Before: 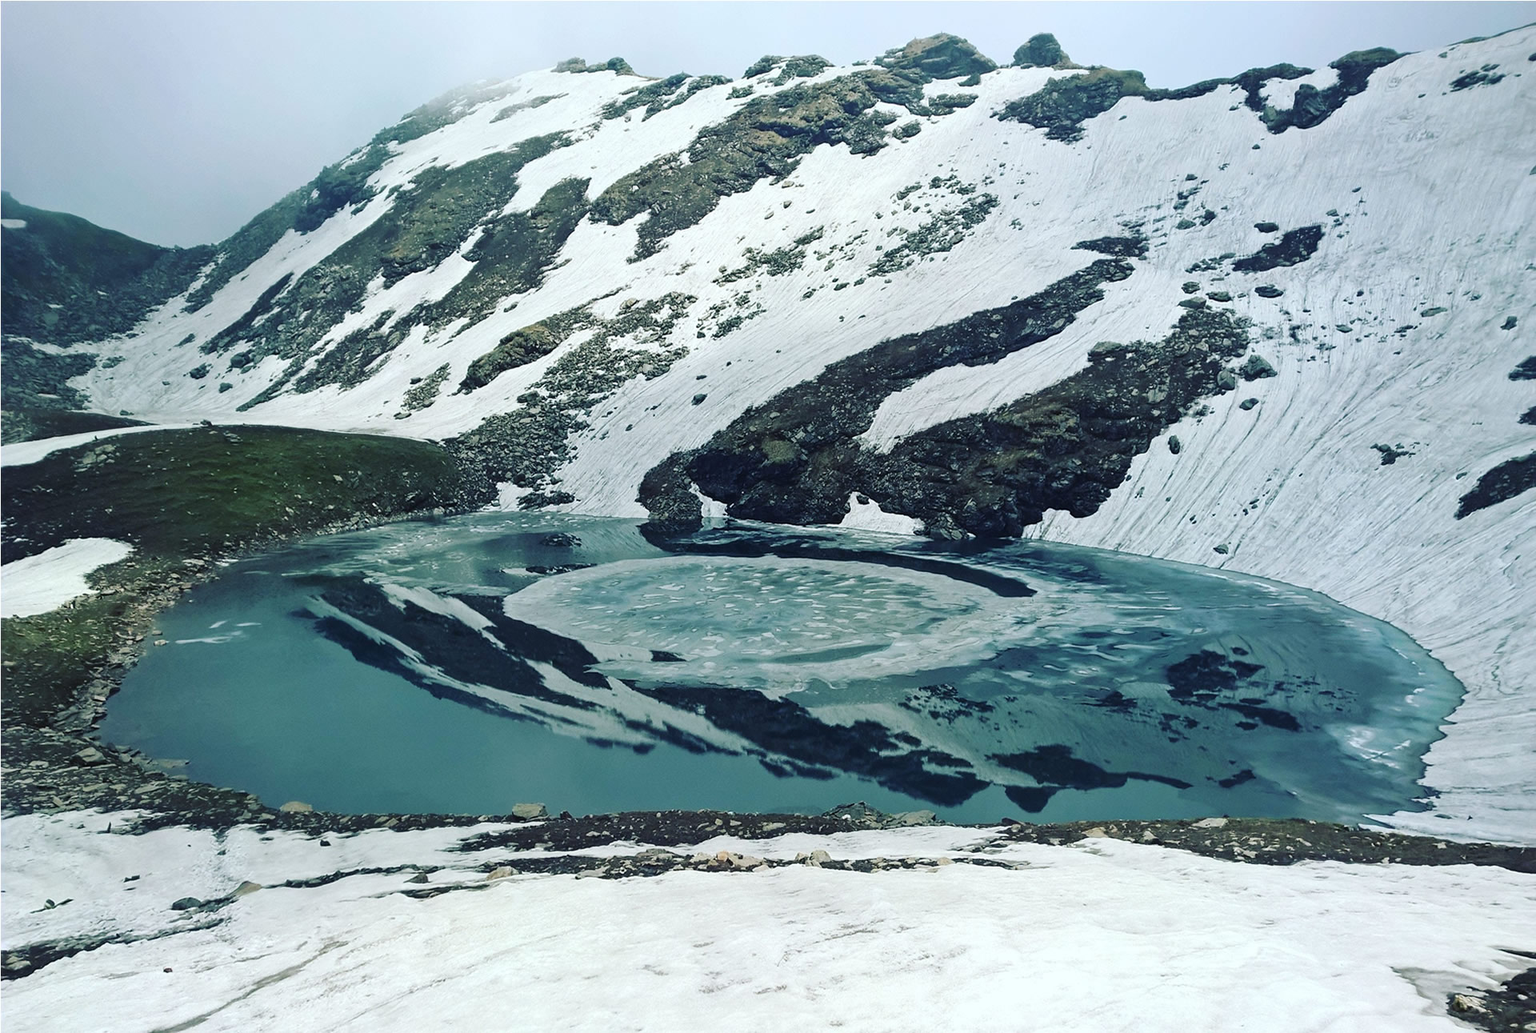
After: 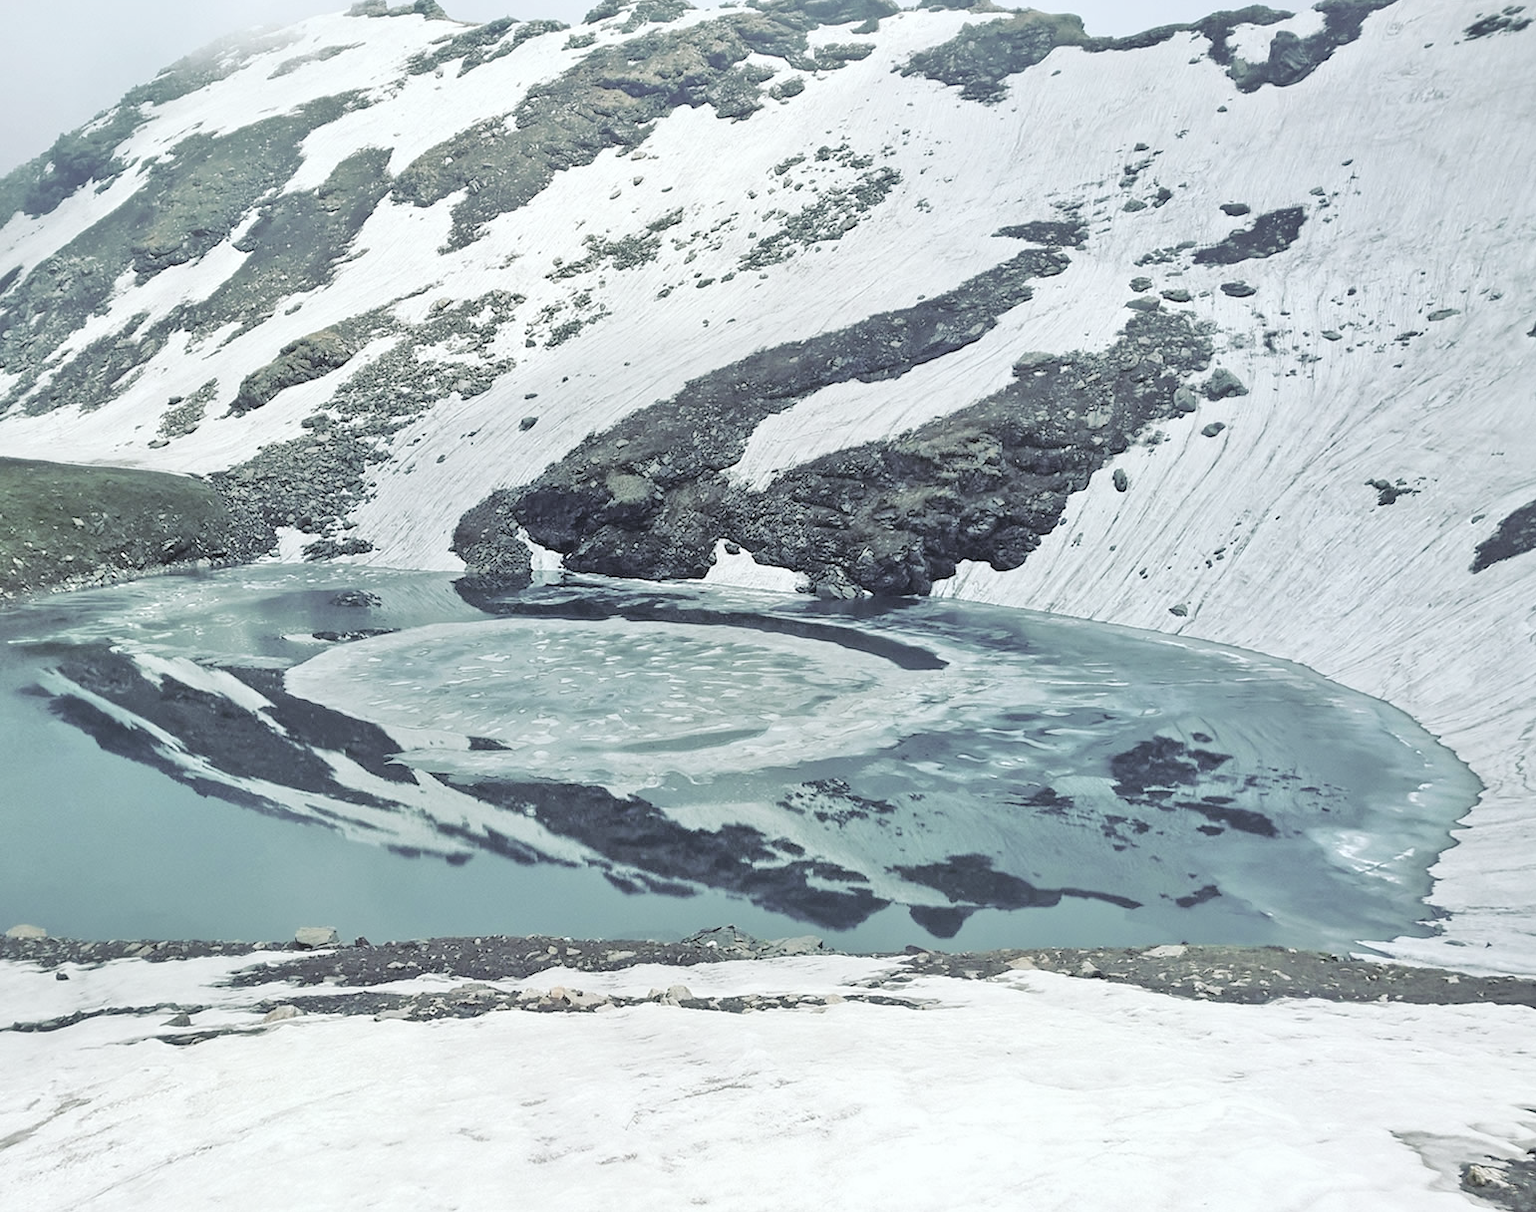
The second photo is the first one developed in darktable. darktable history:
tone equalizer: -7 EV 0.15 EV, -6 EV 0.6 EV, -5 EV 1.15 EV, -4 EV 1.33 EV, -3 EV 1.15 EV, -2 EV 0.6 EV, -1 EV 0.15 EV, mask exposure compensation -0.5 EV
crop and rotate: left 17.959%, top 5.771%, right 1.742%
contrast brightness saturation: brightness 0.18, saturation -0.5
